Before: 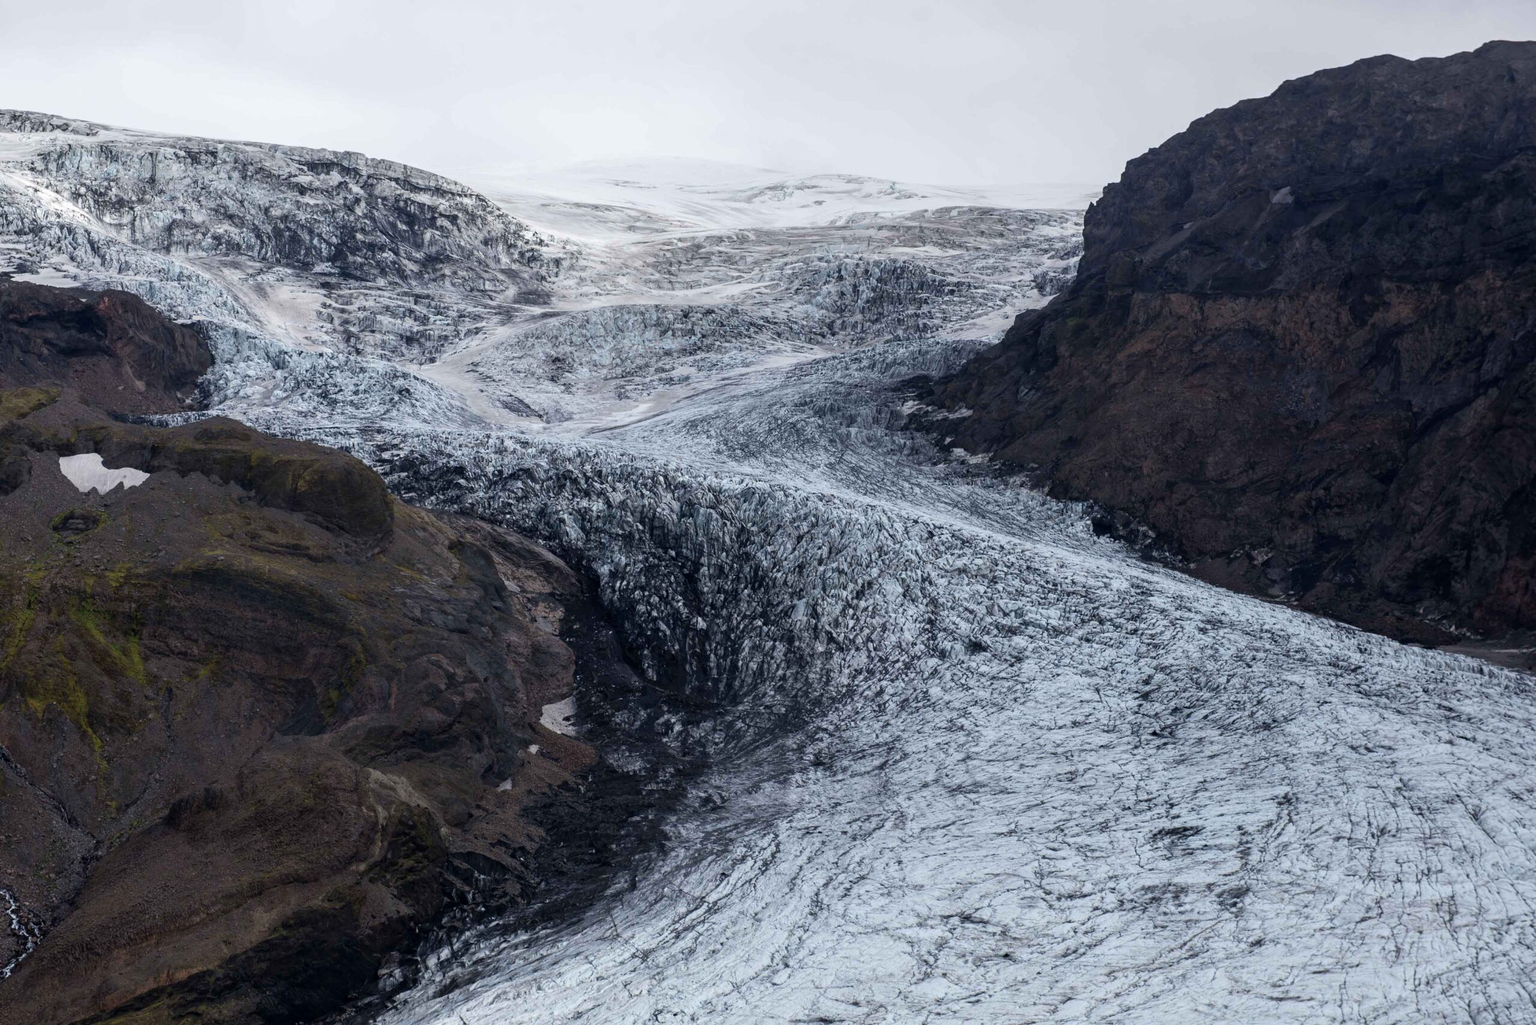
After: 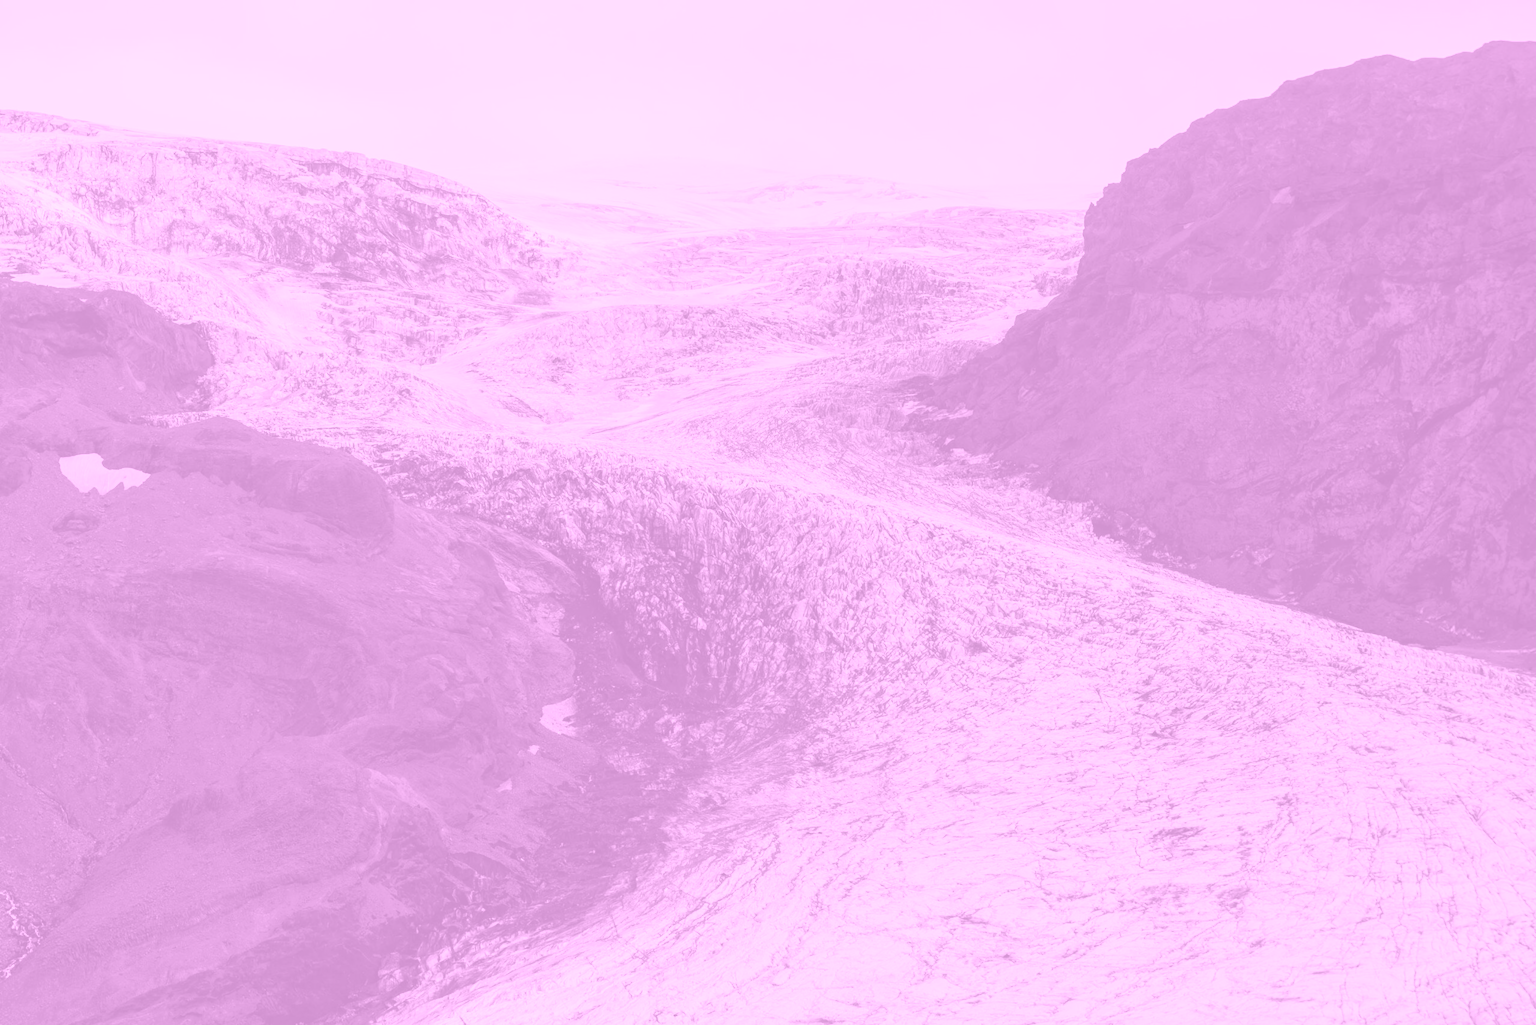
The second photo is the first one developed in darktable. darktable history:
shadows and highlights: shadows 62.66, white point adjustment 0.37, highlights -34.44, compress 83.82%
colorize: hue 331.2°, saturation 75%, source mix 30.28%, lightness 70.52%, version 1
color balance rgb: linear chroma grading › global chroma 15%, perceptual saturation grading › global saturation 30%
color balance: input saturation 99%
tone equalizer: on, module defaults
